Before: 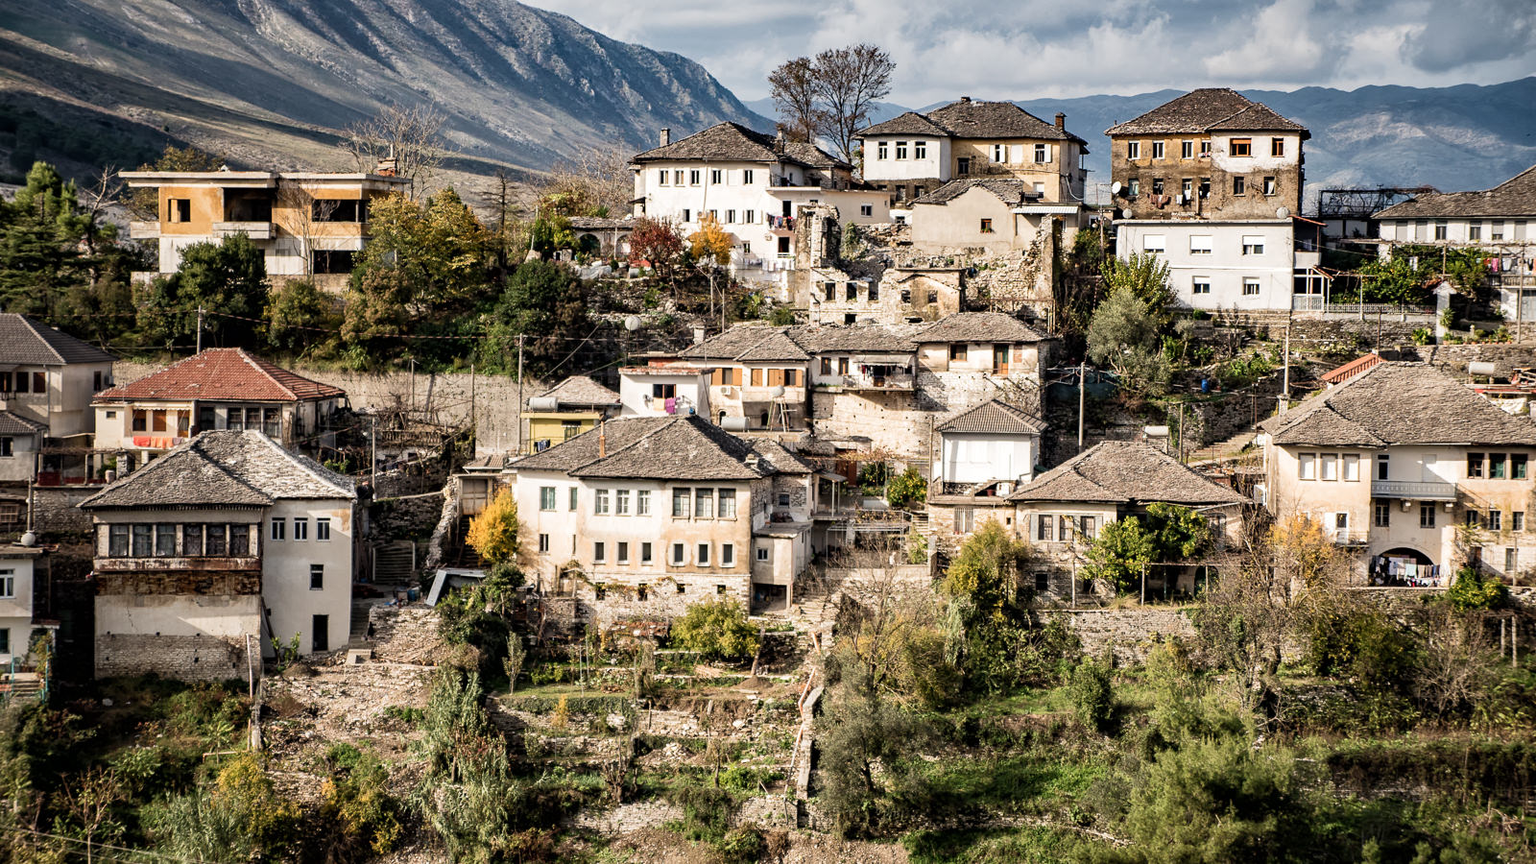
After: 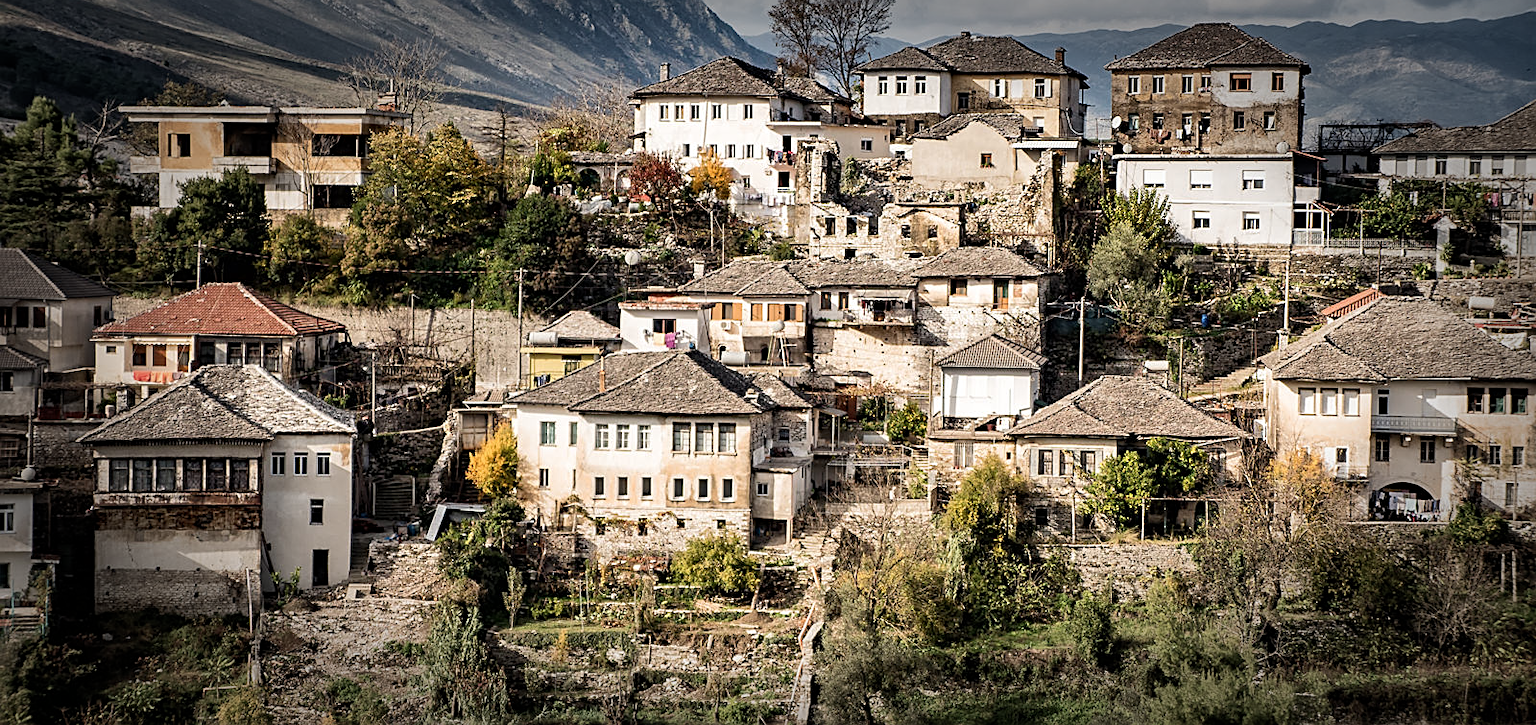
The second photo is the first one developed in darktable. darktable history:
white balance: emerald 1
crop: top 7.625%, bottom 8.027%
vignetting: fall-off start 66.7%, fall-off radius 39.74%, brightness -0.576, saturation -0.258, automatic ratio true, width/height ratio 0.671, dithering 16-bit output
sharpen: on, module defaults
